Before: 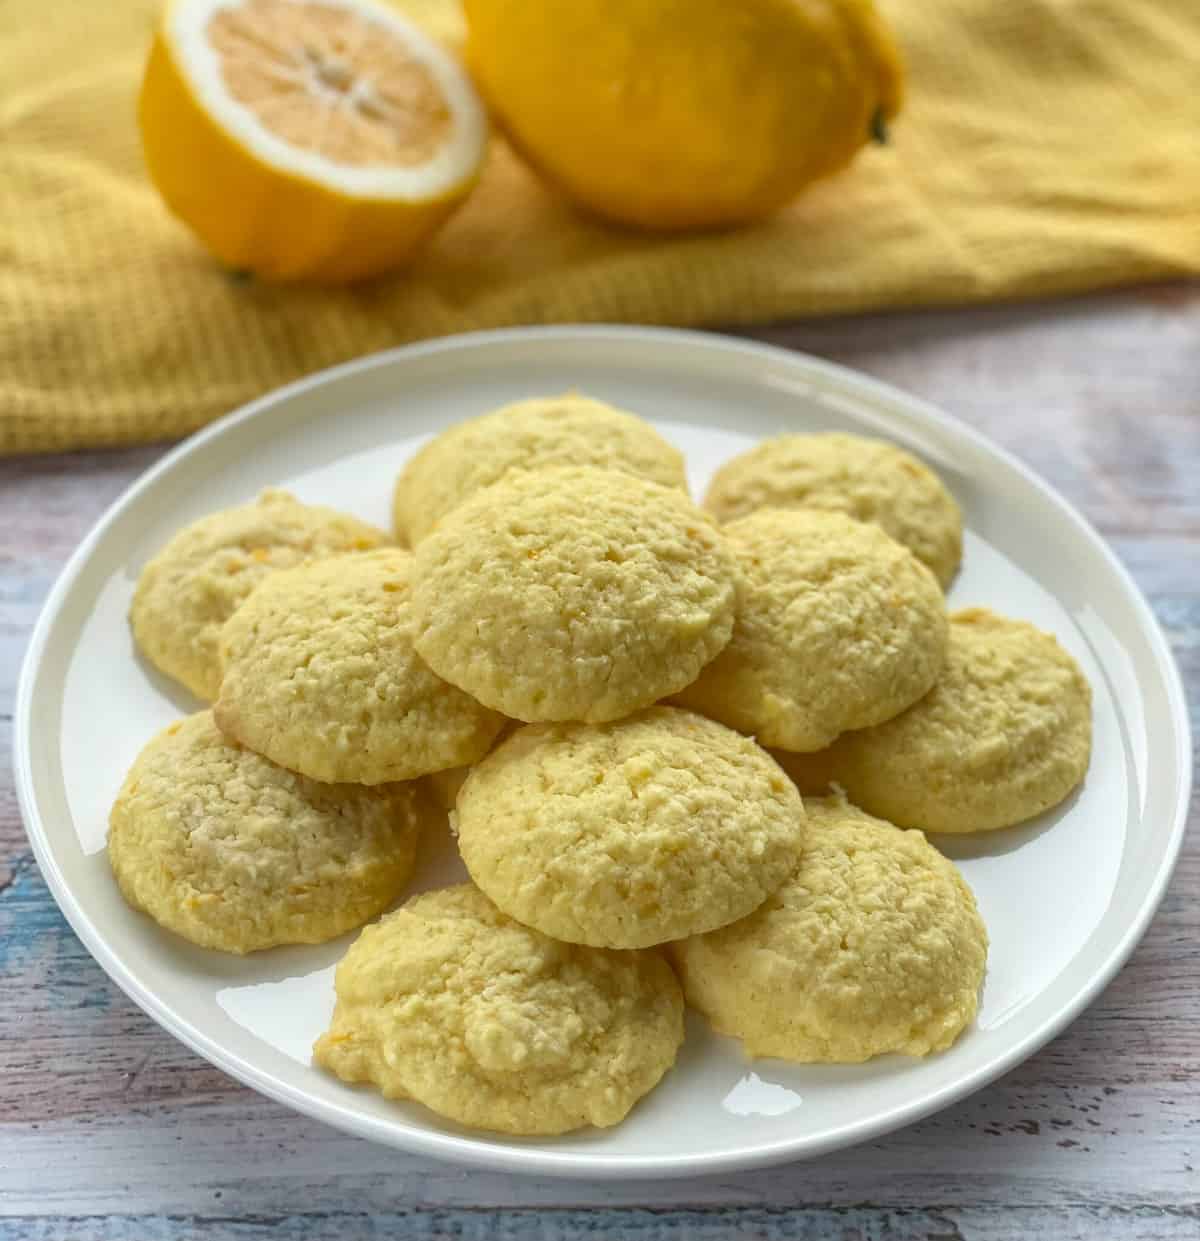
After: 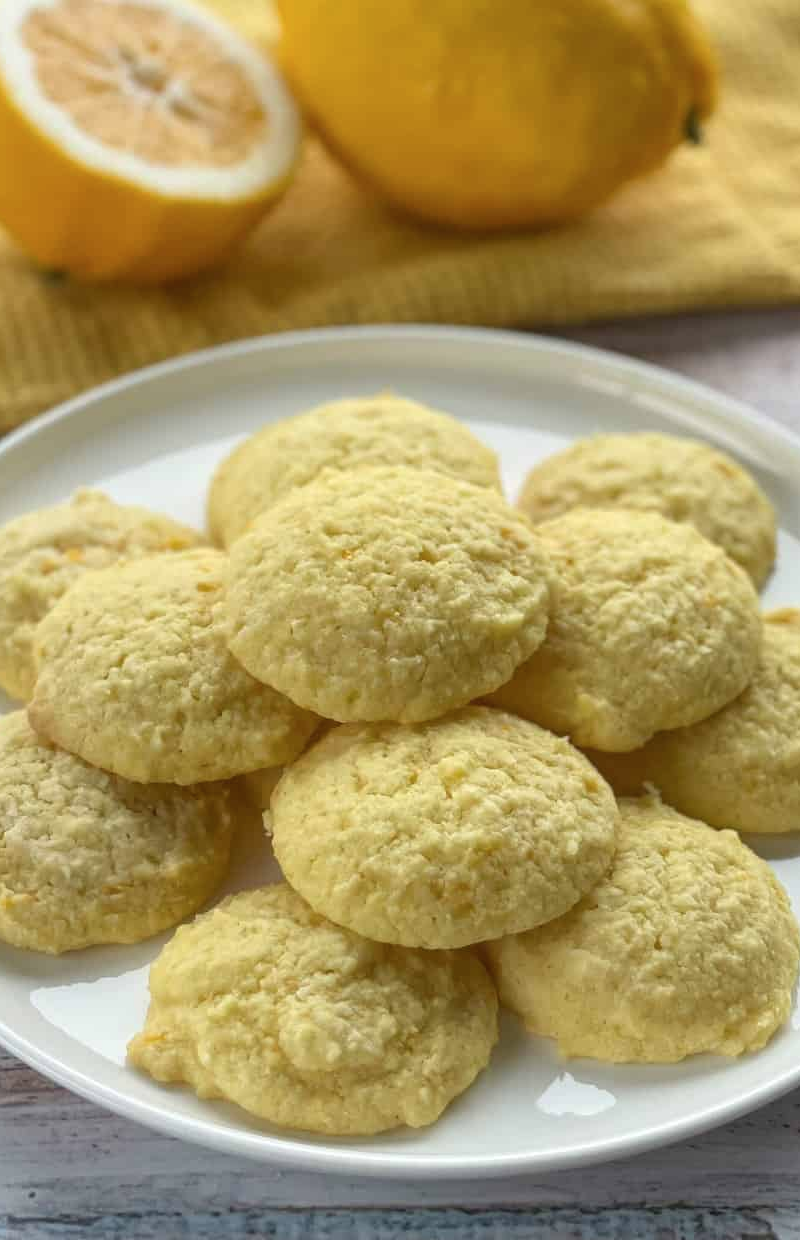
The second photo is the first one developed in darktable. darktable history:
contrast brightness saturation: saturation -0.067
crop and rotate: left 15.505%, right 17.798%
